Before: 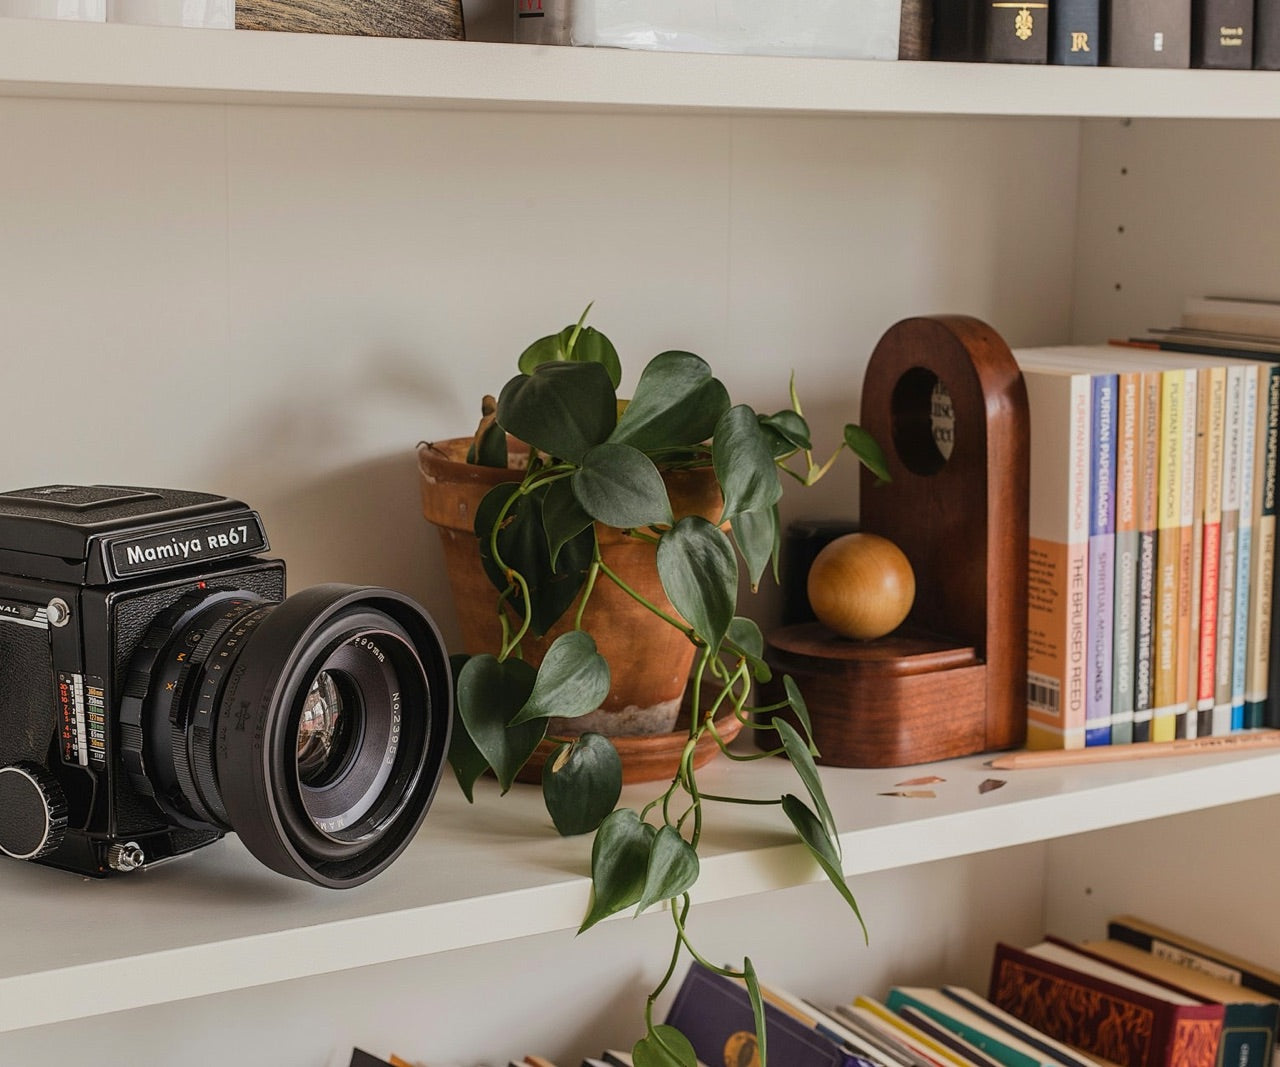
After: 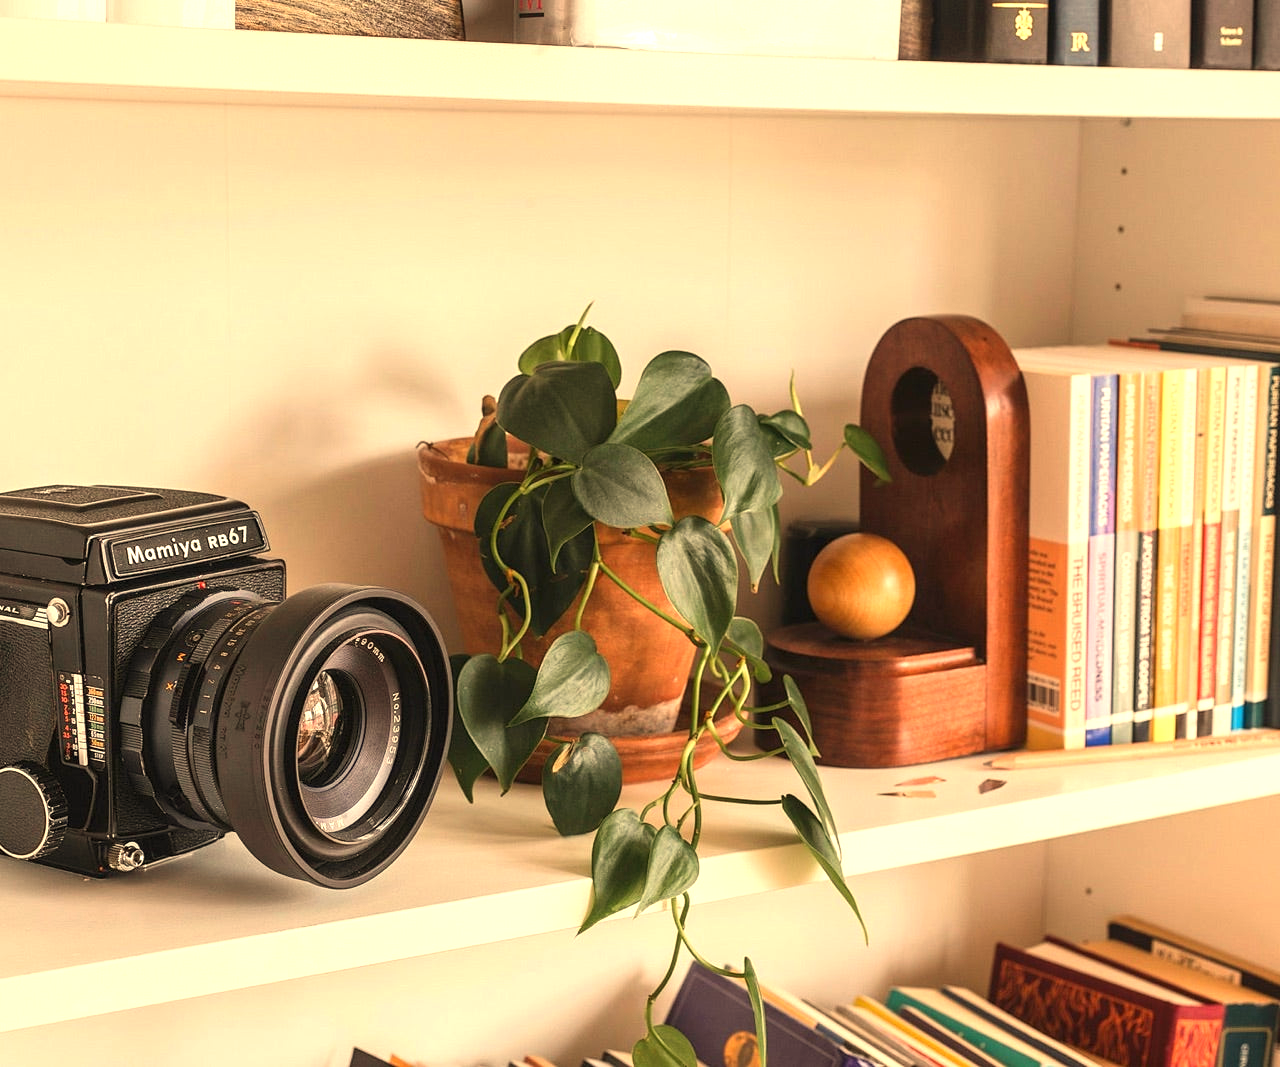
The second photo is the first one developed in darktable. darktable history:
exposure: black level correction 0, exposure 1 EV, compensate exposure bias true, compensate highlight preservation false
white balance: red 1.138, green 0.996, blue 0.812
